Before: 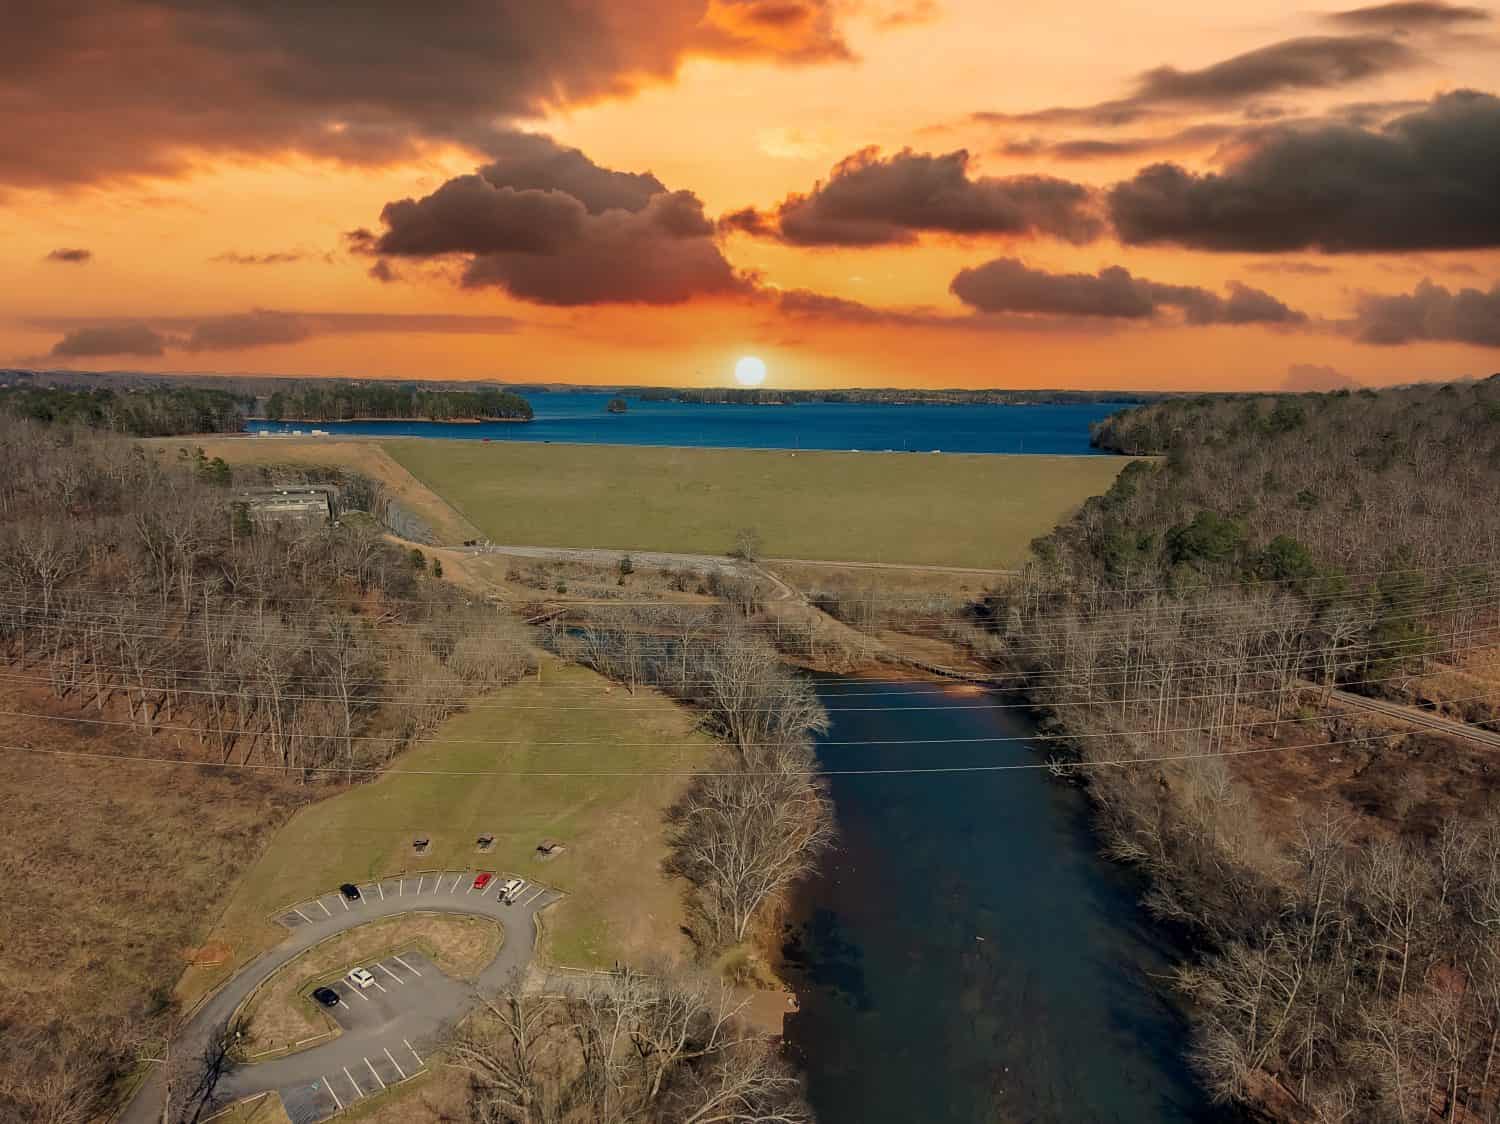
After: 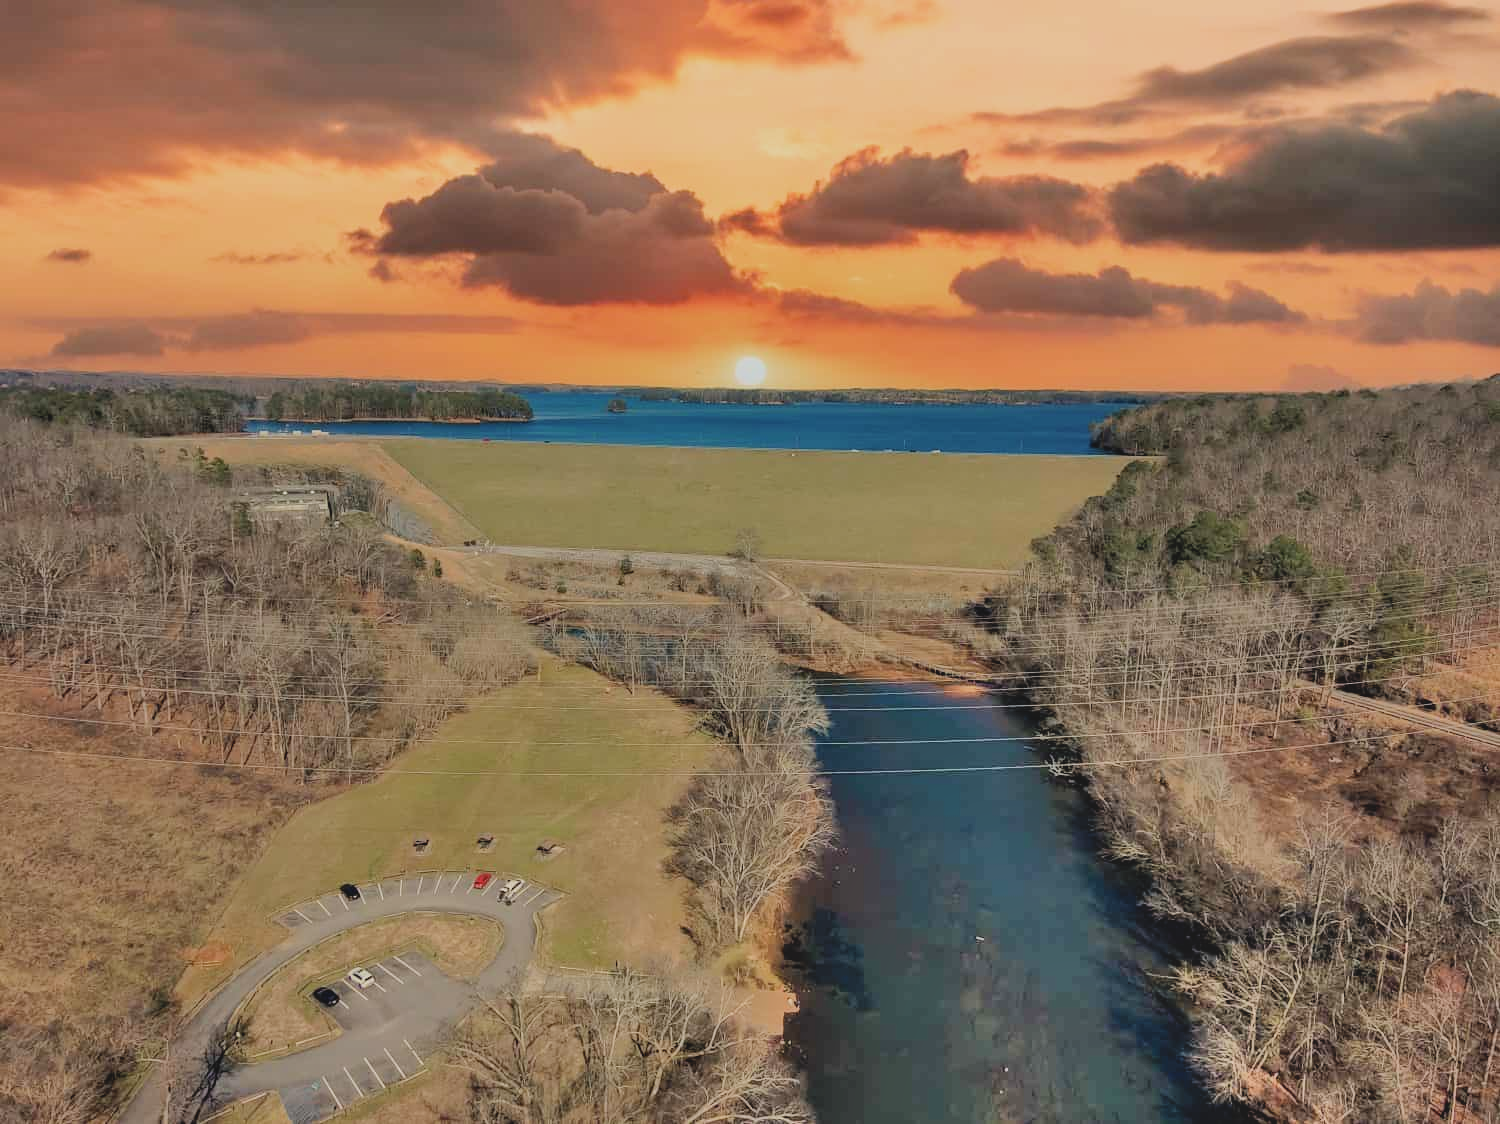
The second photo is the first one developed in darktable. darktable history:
contrast brightness saturation: contrast -0.11
shadows and highlights: radius 110.86, shadows 51.09, white point adjustment 9.16, highlights -4.17, highlights color adjustment 32.2%, soften with gaussian
filmic rgb: black relative exposure -13 EV, threshold 3 EV, target white luminance 85%, hardness 6.3, latitude 42.11%, contrast 0.858, shadows ↔ highlights balance 8.63%, color science v4 (2020), enable highlight reconstruction true
